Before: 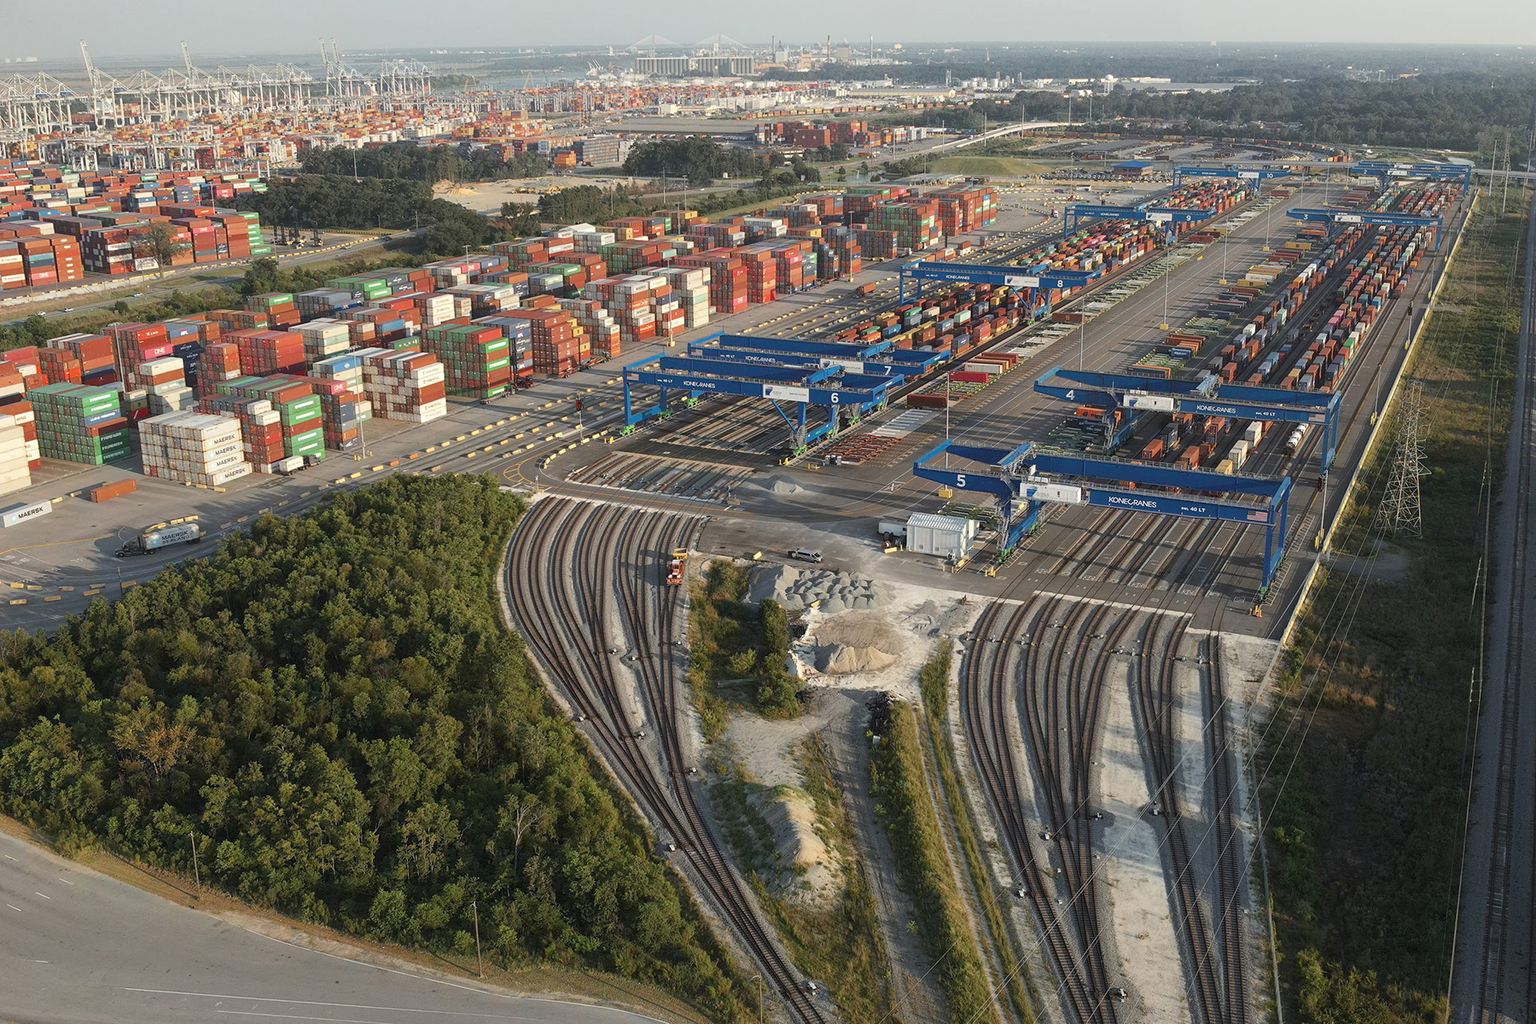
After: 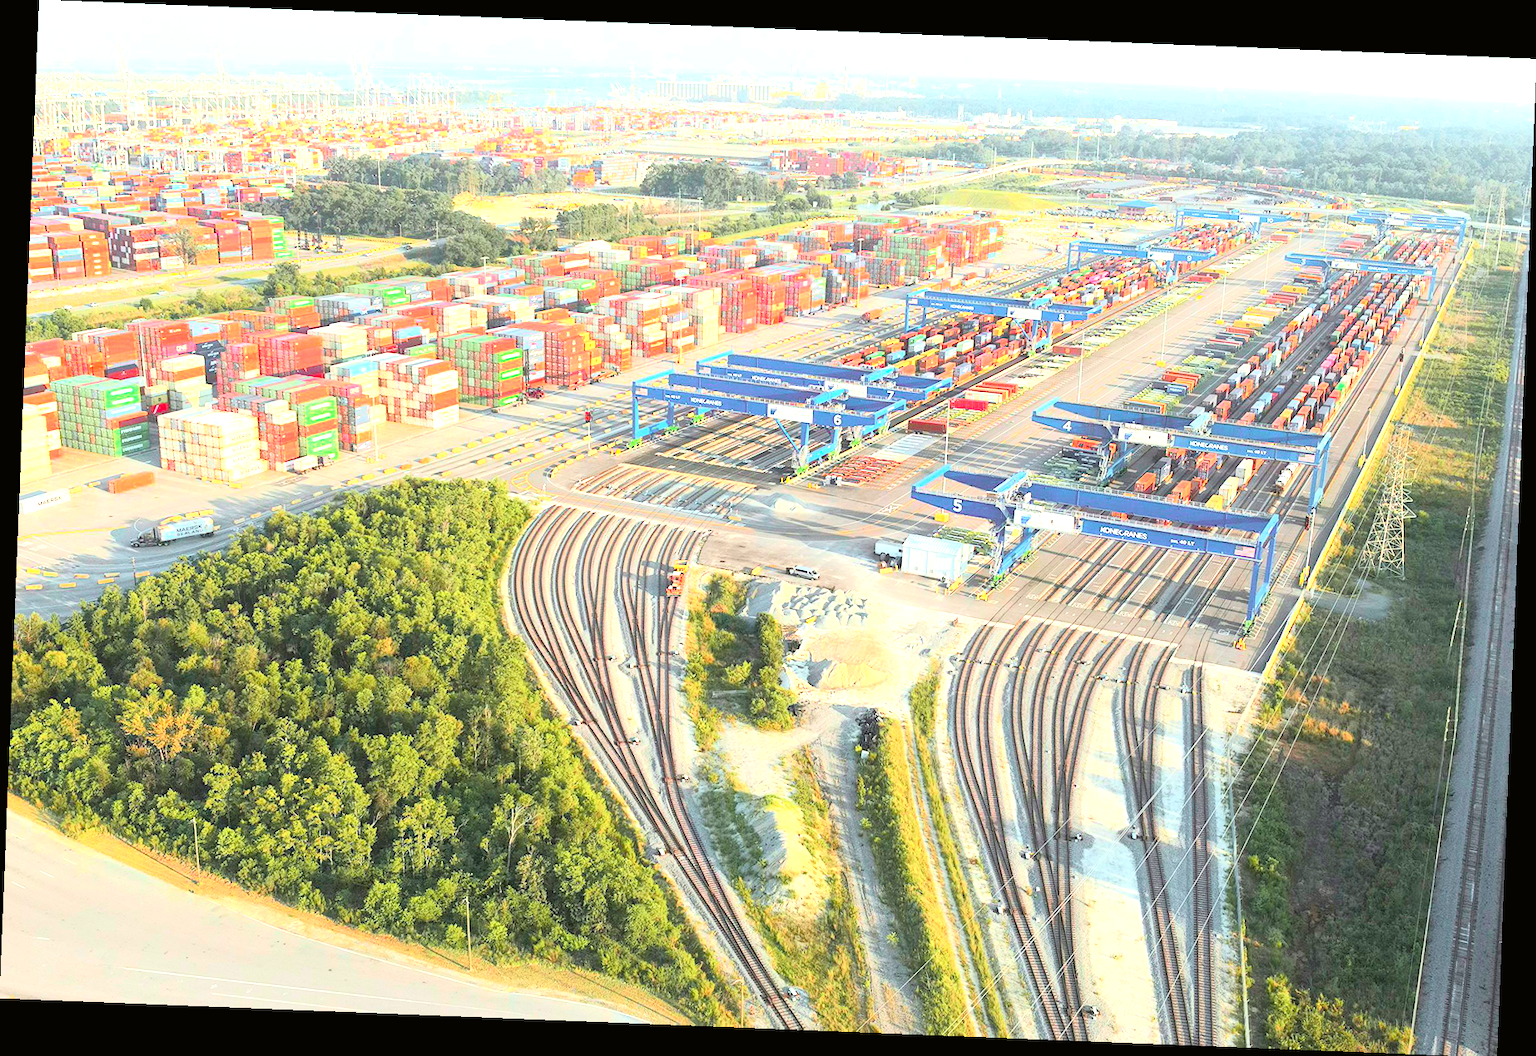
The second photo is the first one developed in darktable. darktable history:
exposure: black level correction 0, exposure 1.9 EV, compensate highlight preservation false
white balance: red 0.978, blue 0.999
tone curve: curves: ch0 [(0, 0.005) (0.103, 0.097) (0.18, 0.22) (0.378, 0.482) (0.504, 0.631) (0.663, 0.801) (0.834, 0.914) (1, 0.971)]; ch1 [(0, 0) (0.172, 0.123) (0.324, 0.253) (0.396, 0.388) (0.478, 0.461) (0.499, 0.498) (0.545, 0.587) (0.604, 0.692) (0.704, 0.818) (1, 1)]; ch2 [(0, 0) (0.411, 0.424) (0.496, 0.5) (0.521, 0.537) (0.555, 0.585) (0.628, 0.703) (1, 1)], color space Lab, independent channels, preserve colors none
rotate and perspective: rotation 2.27°, automatic cropping off
